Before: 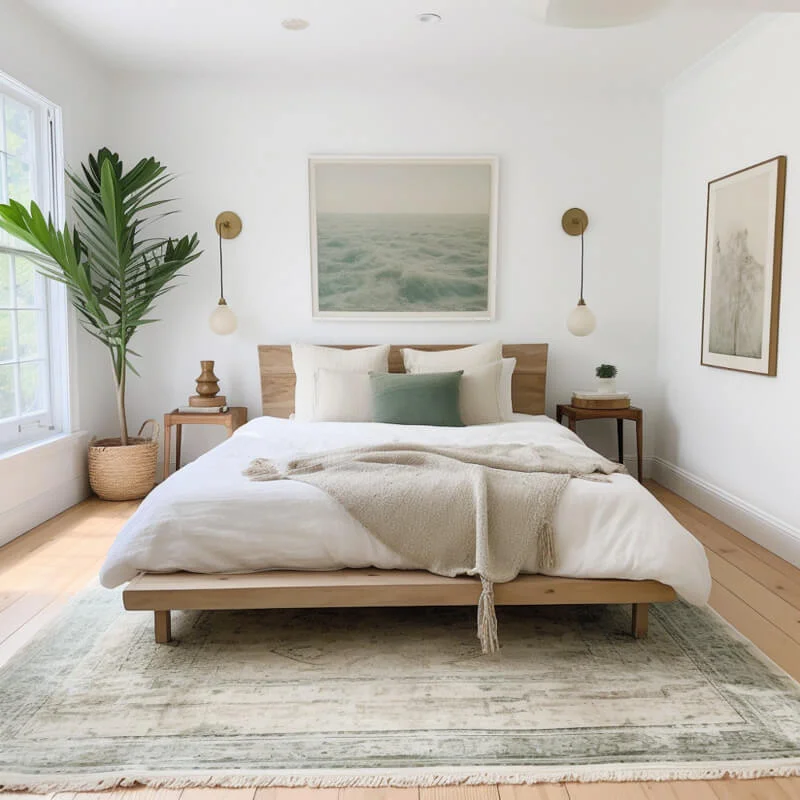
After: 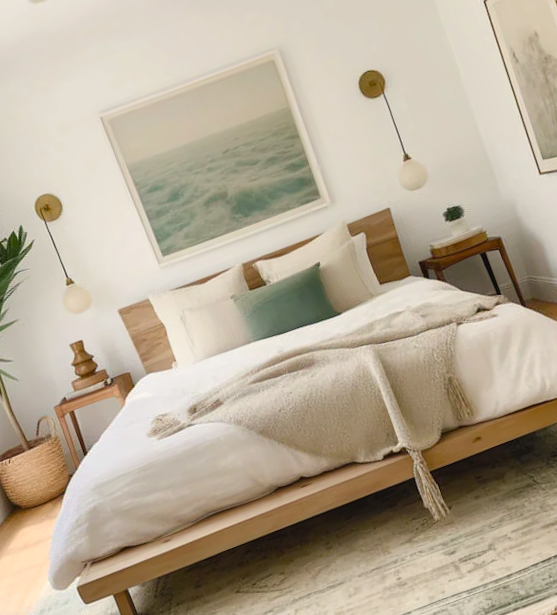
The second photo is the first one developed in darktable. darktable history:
color balance rgb: power › hue 313.87°, highlights gain › chroma 3.006%, highlights gain › hue 77.35°, global offset › luminance 0.273%, perceptual saturation grading › global saturation 14.123%, perceptual saturation grading › highlights -25.14%, perceptual saturation grading › shadows 24.021%, global vibrance 25.247%
crop and rotate: angle 20.33°, left 6.749%, right 3.687%, bottom 1.154%
